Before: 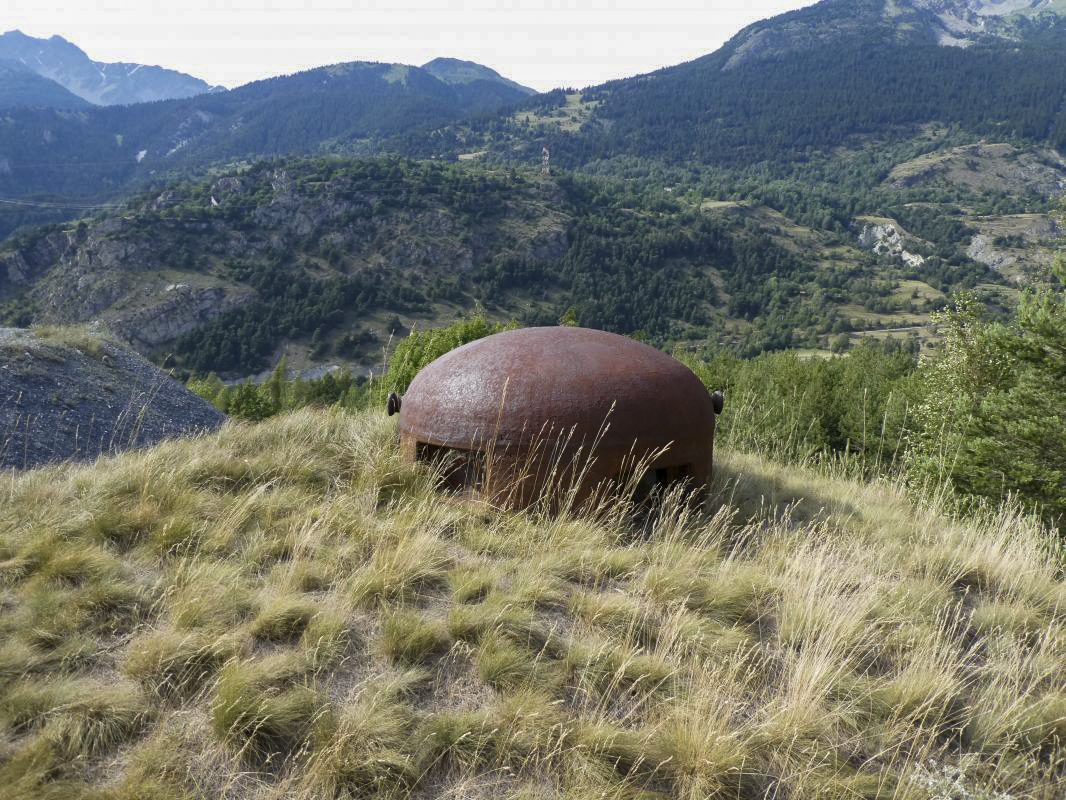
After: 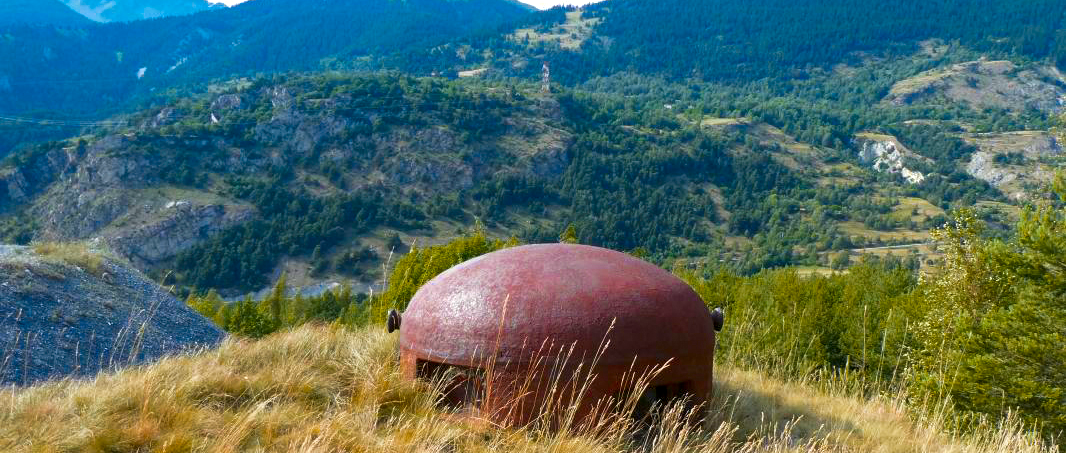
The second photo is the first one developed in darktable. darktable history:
exposure: exposure 0.56 EV, compensate exposure bias true, compensate highlight preservation false
crop and rotate: top 10.439%, bottom 32.85%
color zones: curves: ch0 [(0.473, 0.374) (0.742, 0.784)]; ch1 [(0.354, 0.737) (0.742, 0.705)]; ch2 [(0.318, 0.421) (0.758, 0.532)]
